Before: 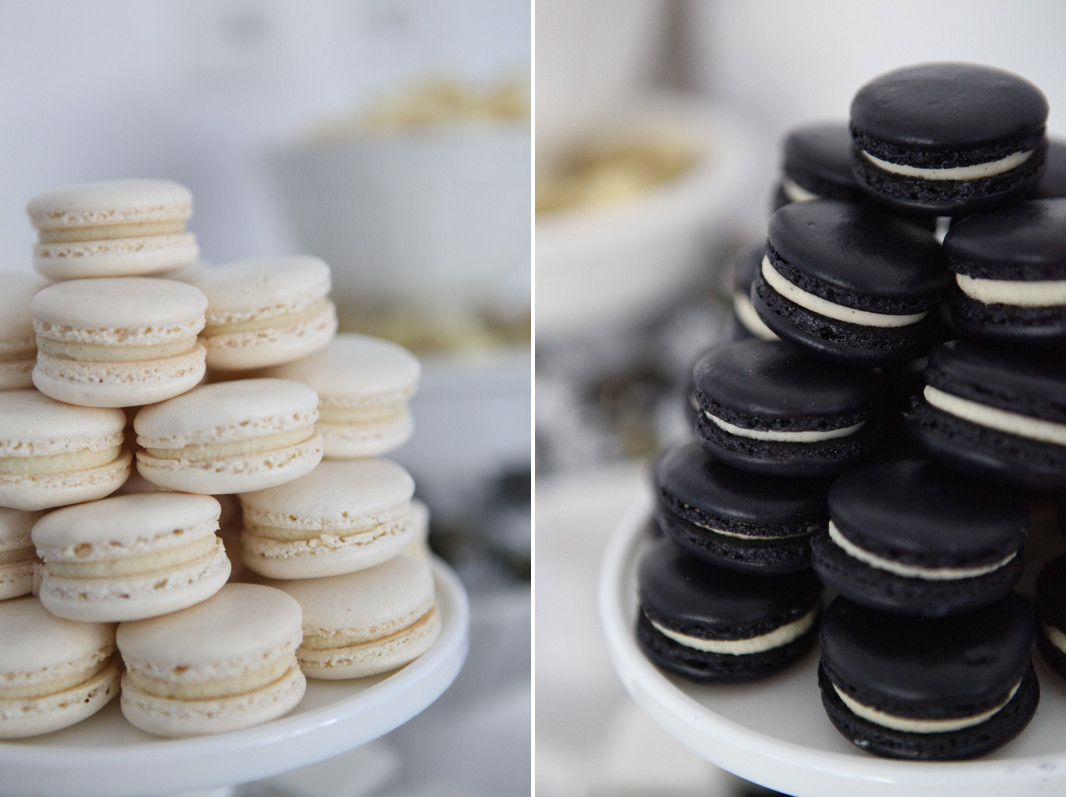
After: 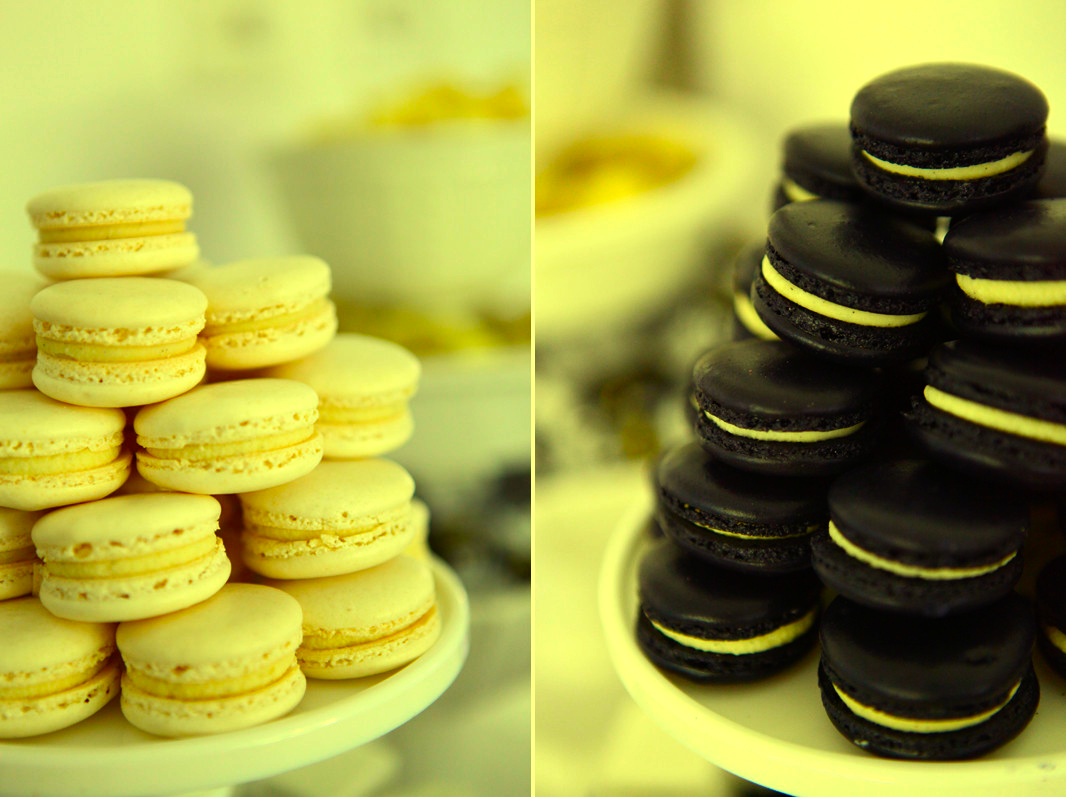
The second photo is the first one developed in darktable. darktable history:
color balance rgb: shadows lift › luminance -20%, power › hue 72.24°, highlights gain › luminance 15%, global offset › hue 171.6°, perceptual saturation grading › highlights -15%, perceptual saturation grading › shadows 25%, global vibrance 30%, contrast 10%
color correction: highlights a* -10.77, highlights b* 9.8, saturation 1.72
tone equalizer: on, module defaults
white balance: red 1.08, blue 0.791
